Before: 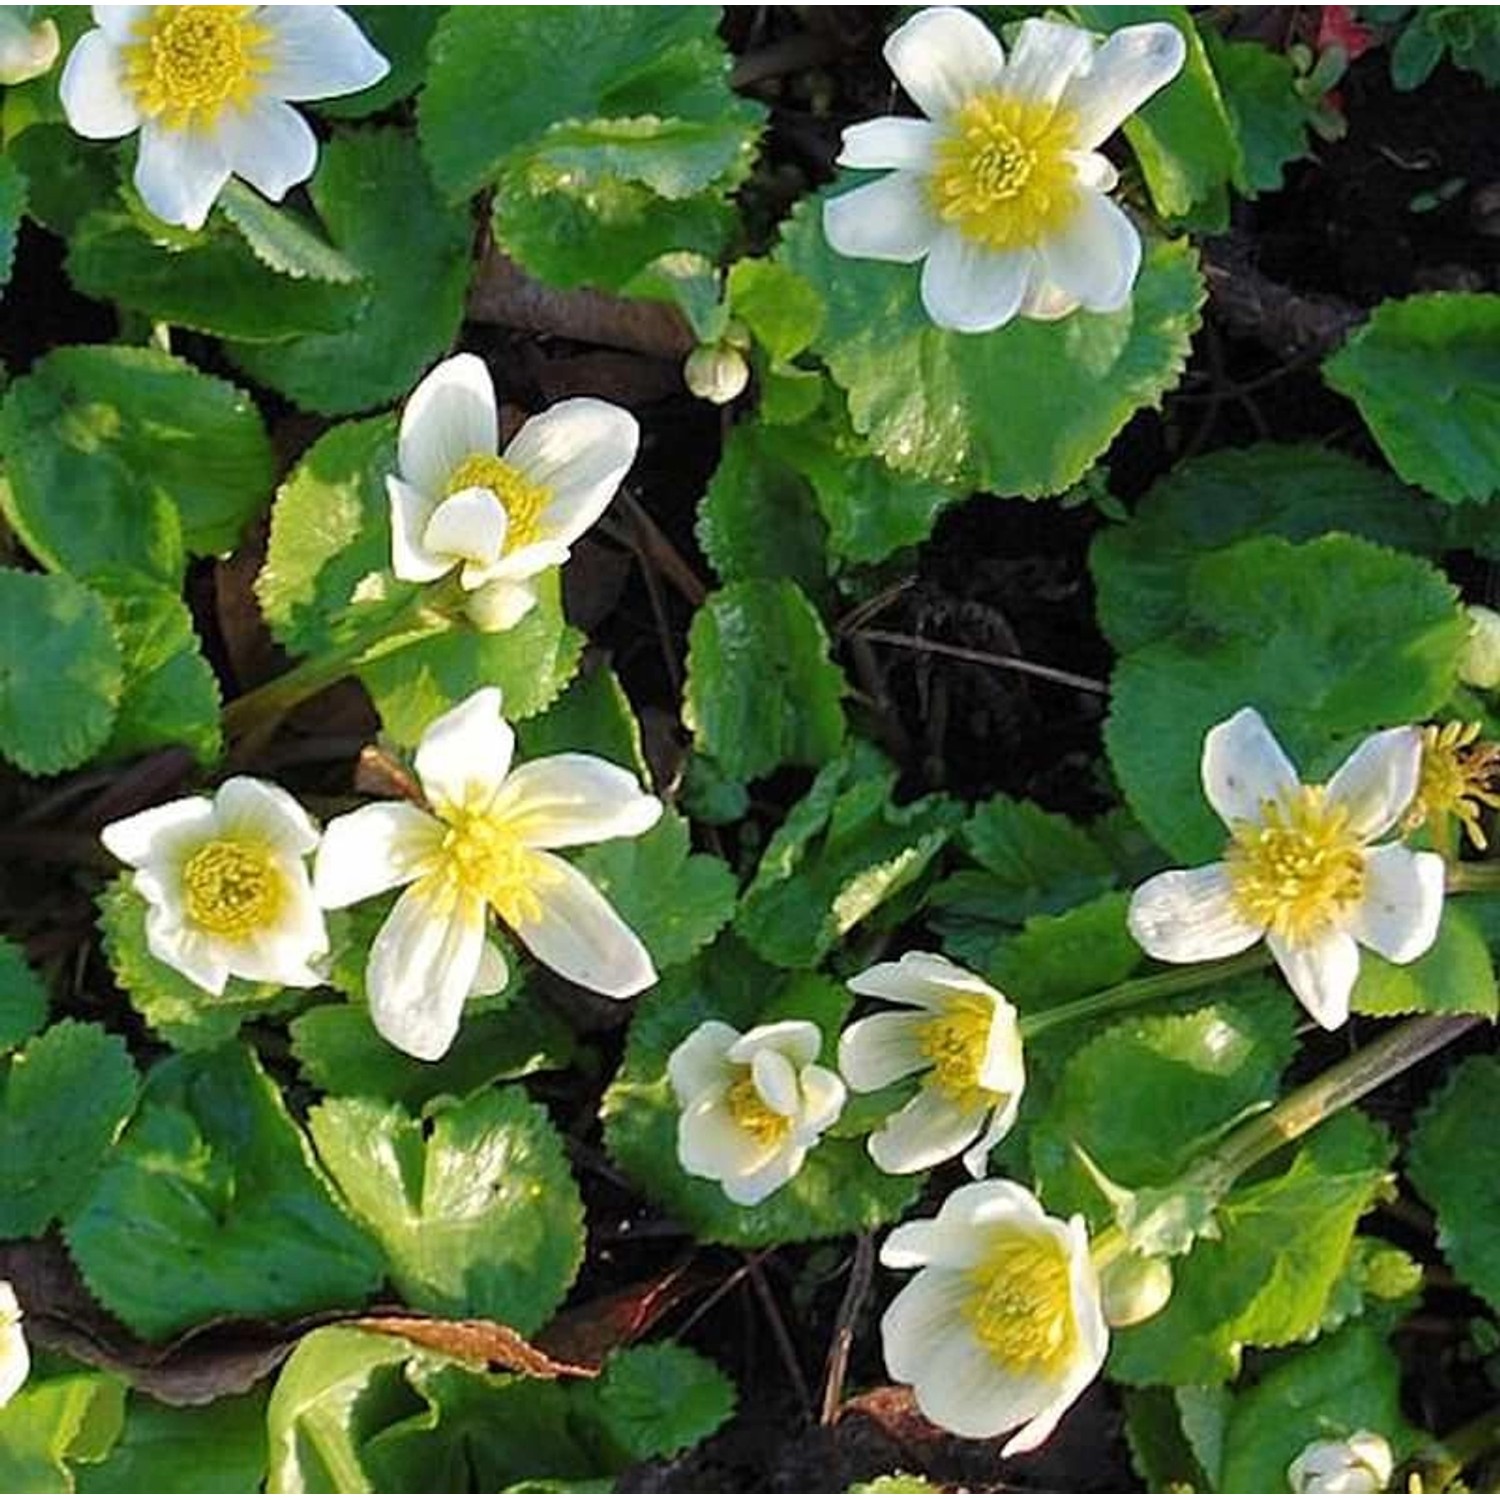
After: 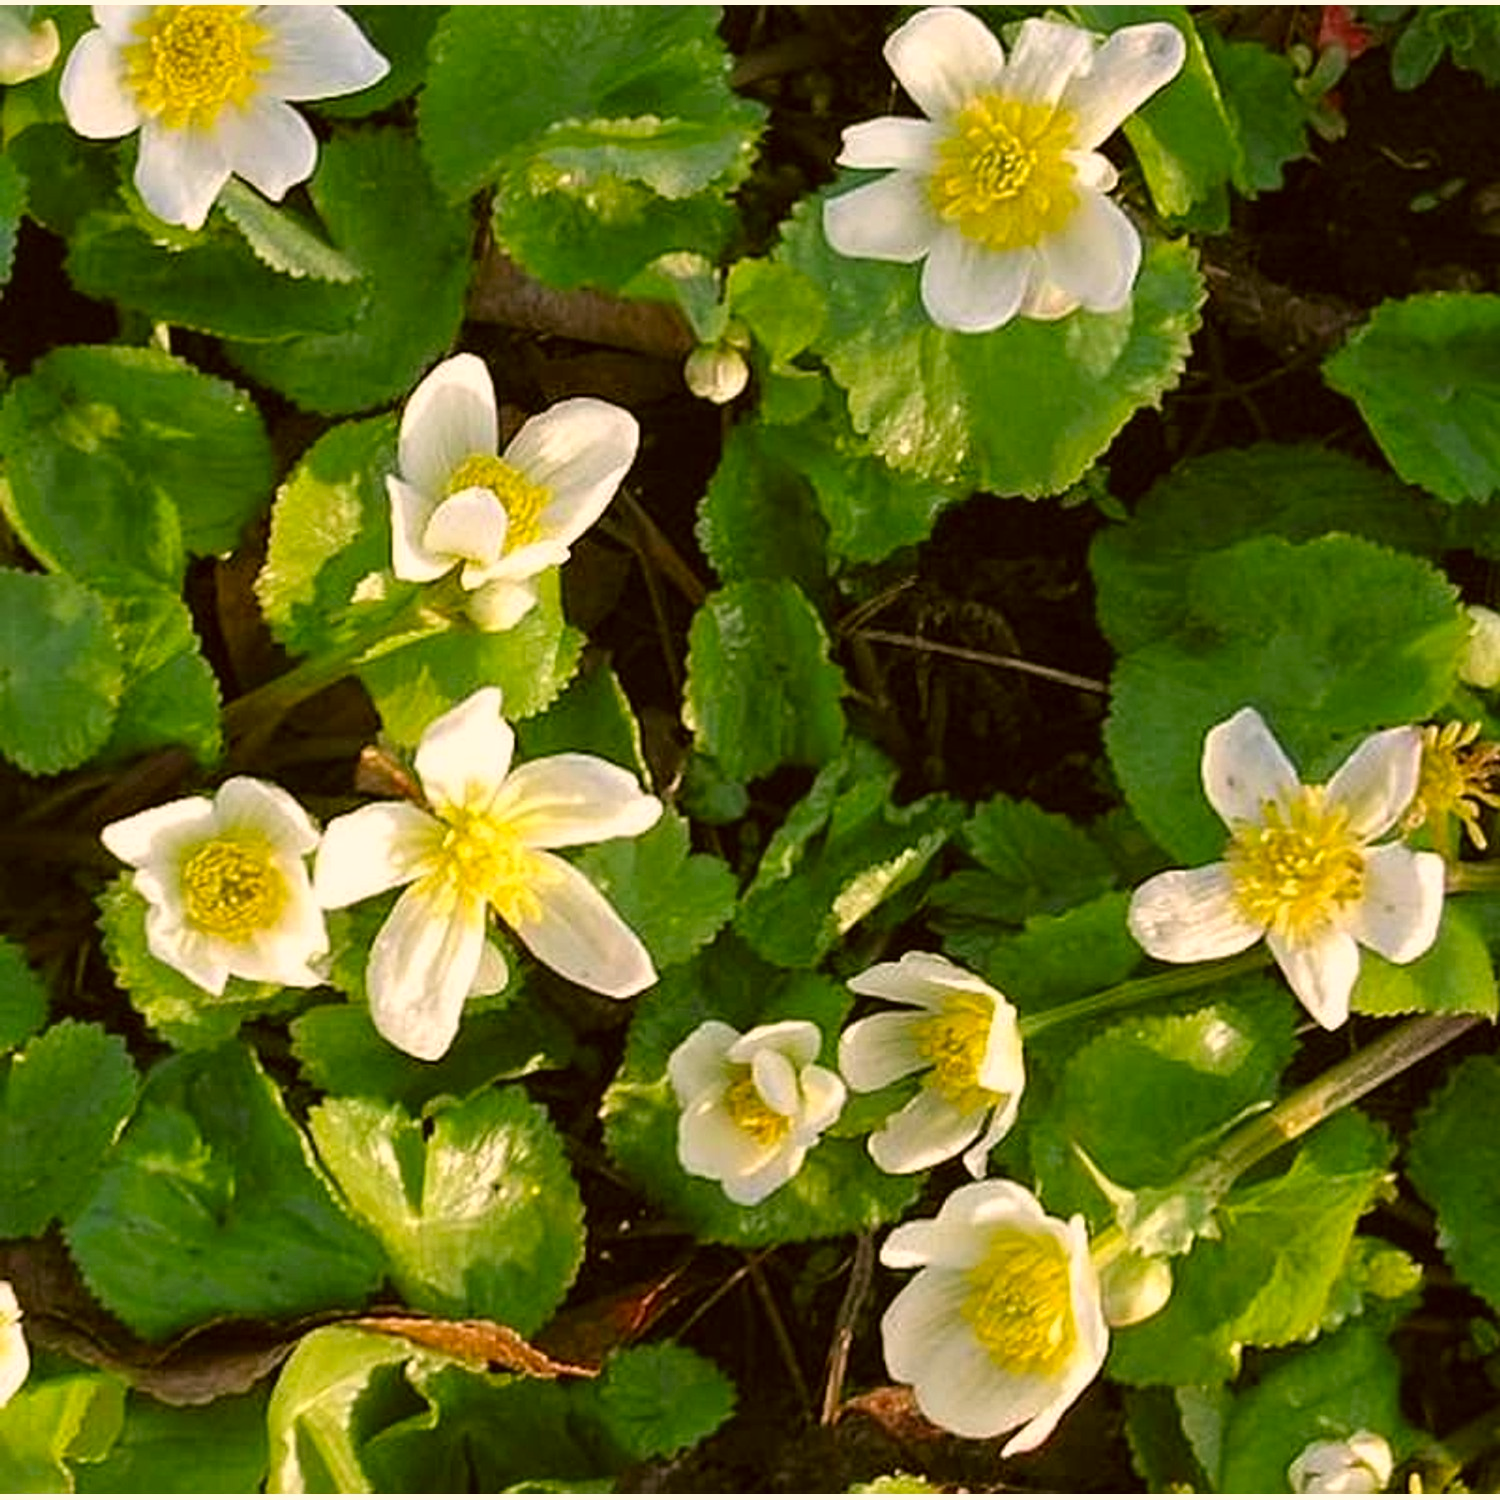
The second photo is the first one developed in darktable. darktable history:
color correction: highlights a* 8.4, highlights b* 15.08, shadows a* -0.349, shadows b* 26.1
